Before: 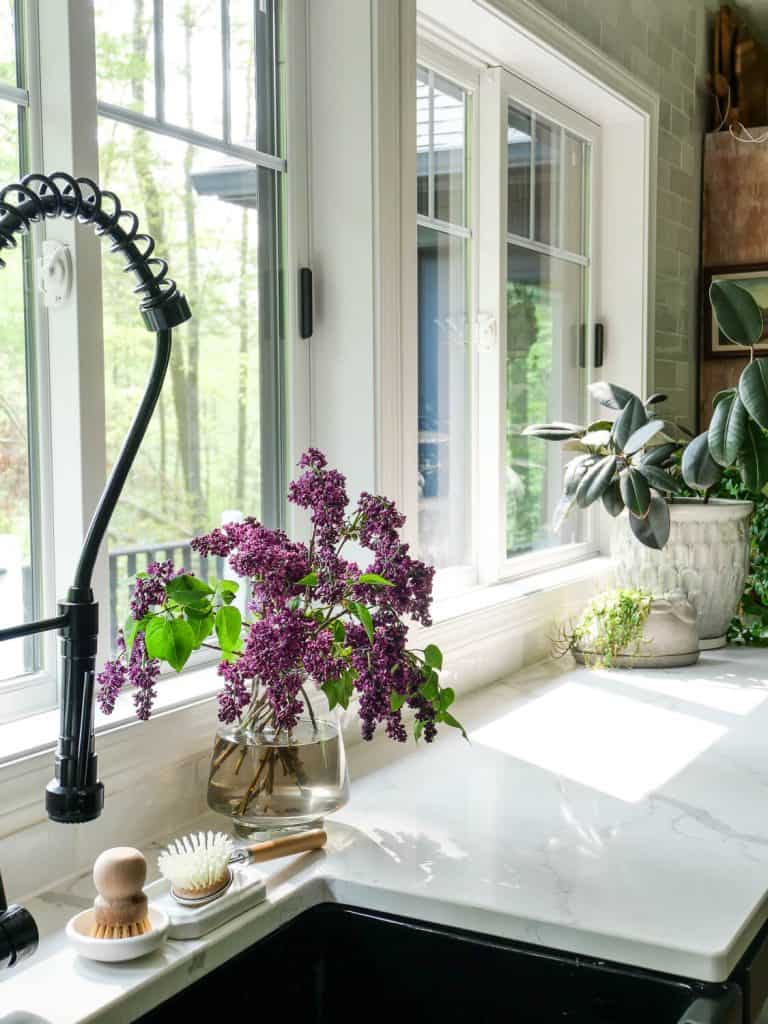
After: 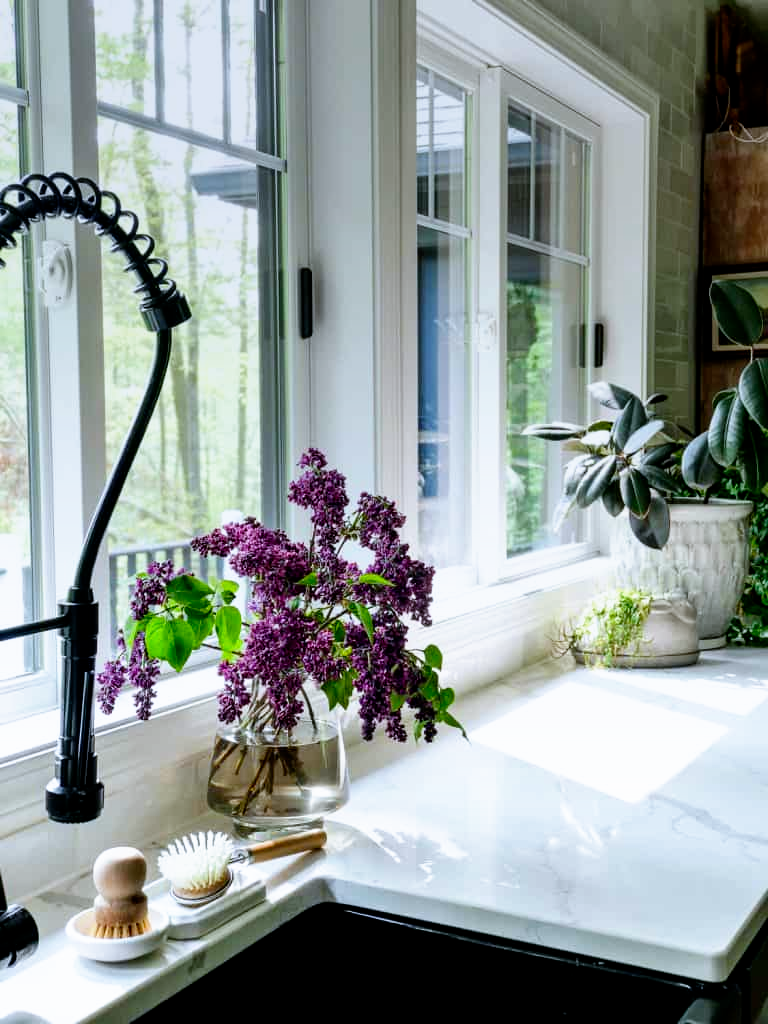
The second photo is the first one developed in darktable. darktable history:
graduated density: on, module defaults
white balance: red 0.954, blue 1.079
filmic rgb: black relative exposure -8.7 EV, white relative exposure 2.7 EV, threshold 3 EV, target black luminance 0%, hardness 6.25, latitude 76.53%, contrast 1.326, shadows ↔ highlights balance -0.349%, preserve chrominance no, color science v4 (2020), enable highlight reconstruction true
